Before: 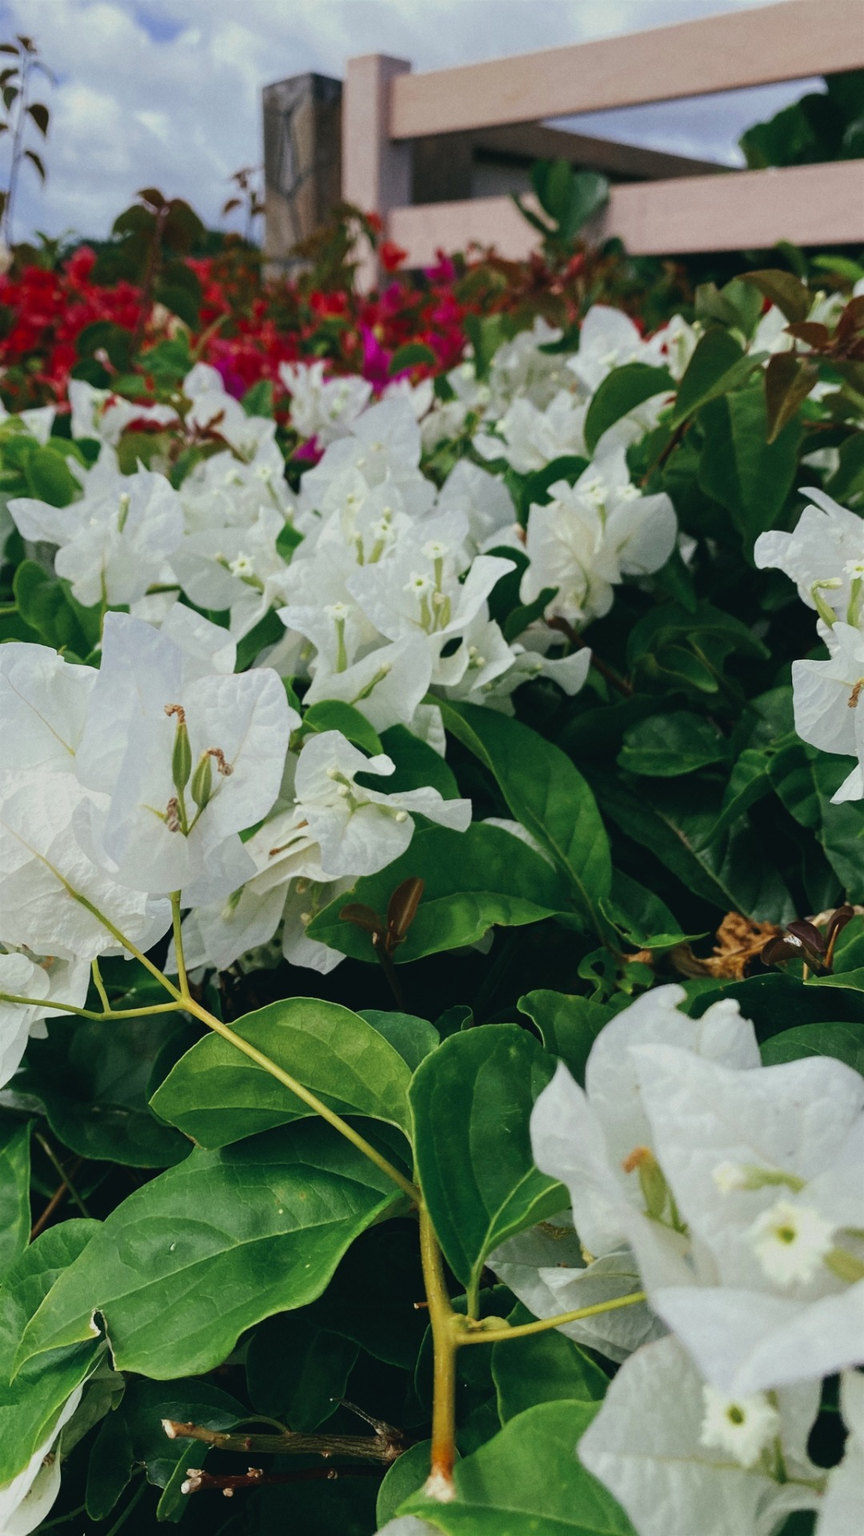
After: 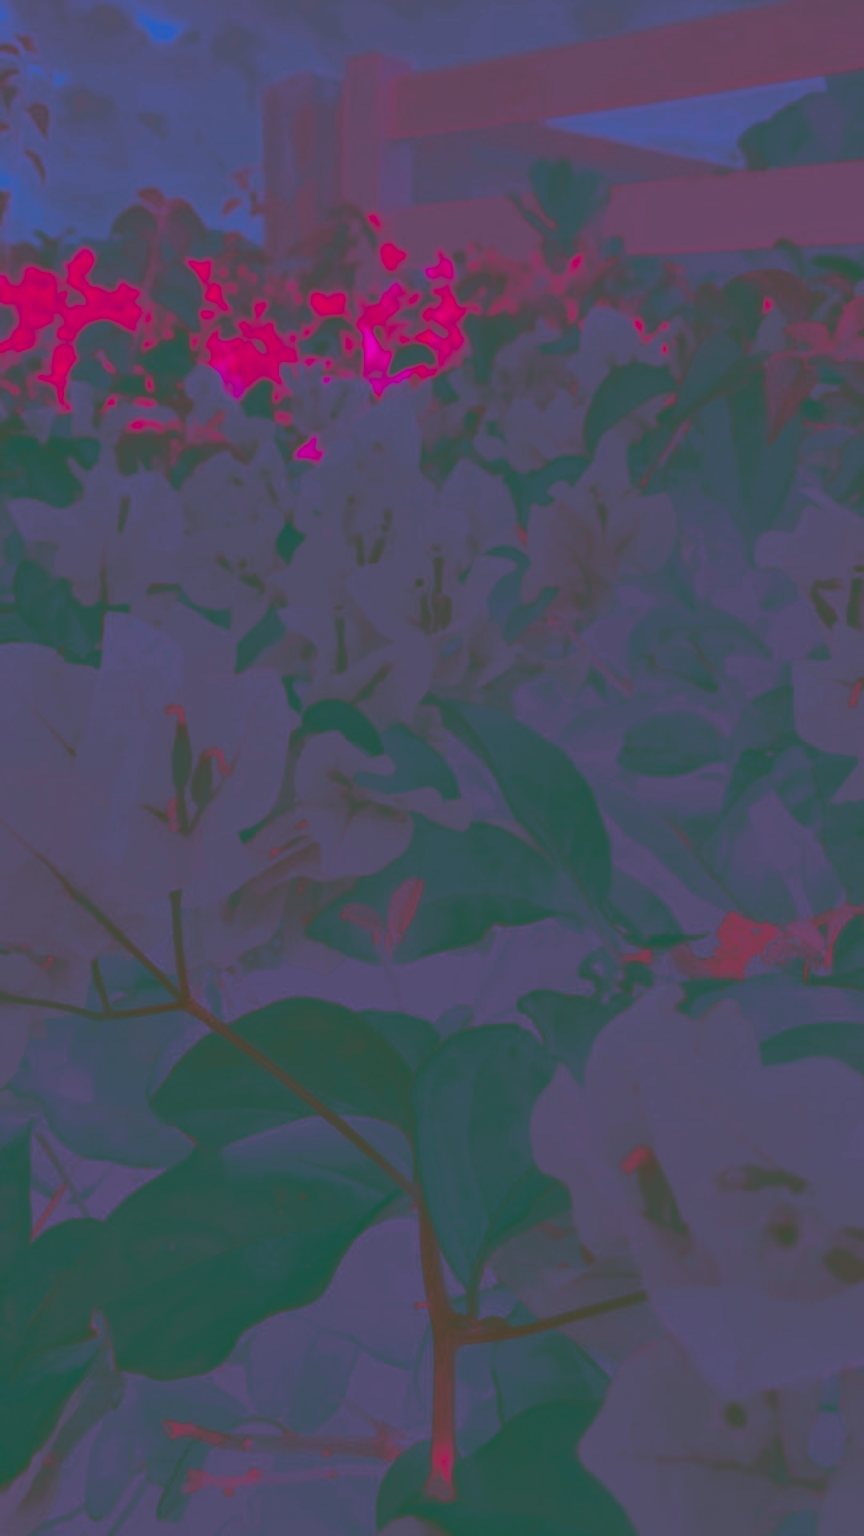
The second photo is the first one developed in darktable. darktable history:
contrast brightness saturation: contrast -0.99, brightness -0.17, saturation 0.75
split-toning: shadows › hue 255.6°, shadows › saturation 0.66, highlights › hue 43.2°, highlights › saturation 0.68, balance -50.1
contrast equalizer: octaves 7, y [[0.6 ×6], [0.55 ×6], [0 ×6], [0 ×6], [0 ×6]]
